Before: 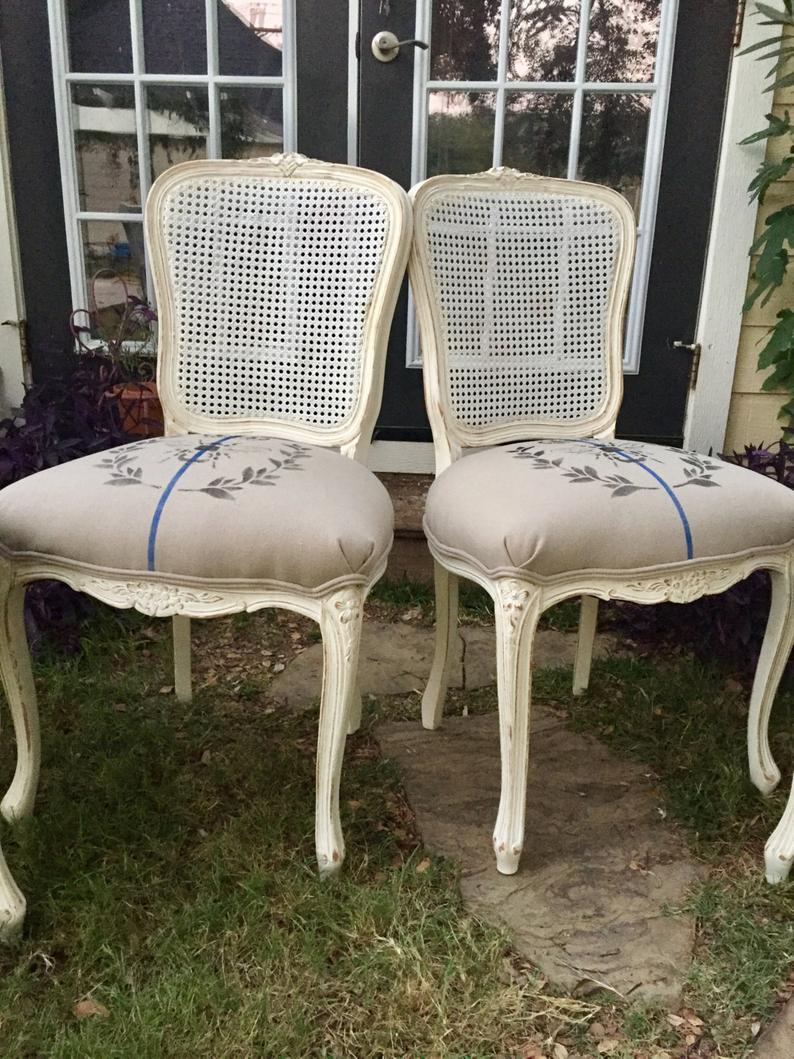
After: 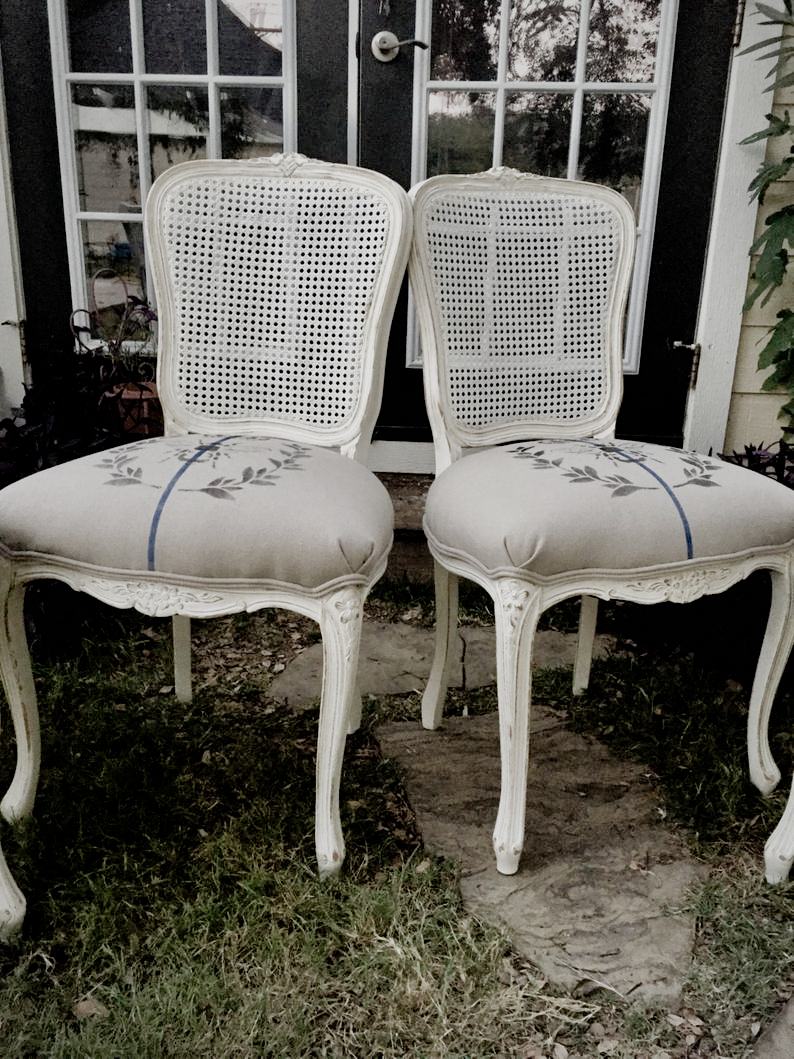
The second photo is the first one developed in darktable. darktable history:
shadows and highlights: on, module defaults
vignetting: fall-off radius 94.37%
filmic rgb: black relative exposure -5.03 EV, white relative exposure 3.99 EV, hardness 2.89, contrast 1.395, highlights saturation mix -30.35%, preserve chrominance no, color science v4 (2020), iterations of high-quality reconstruction 10, contrast in shadows soft, contrast in highlights soft
